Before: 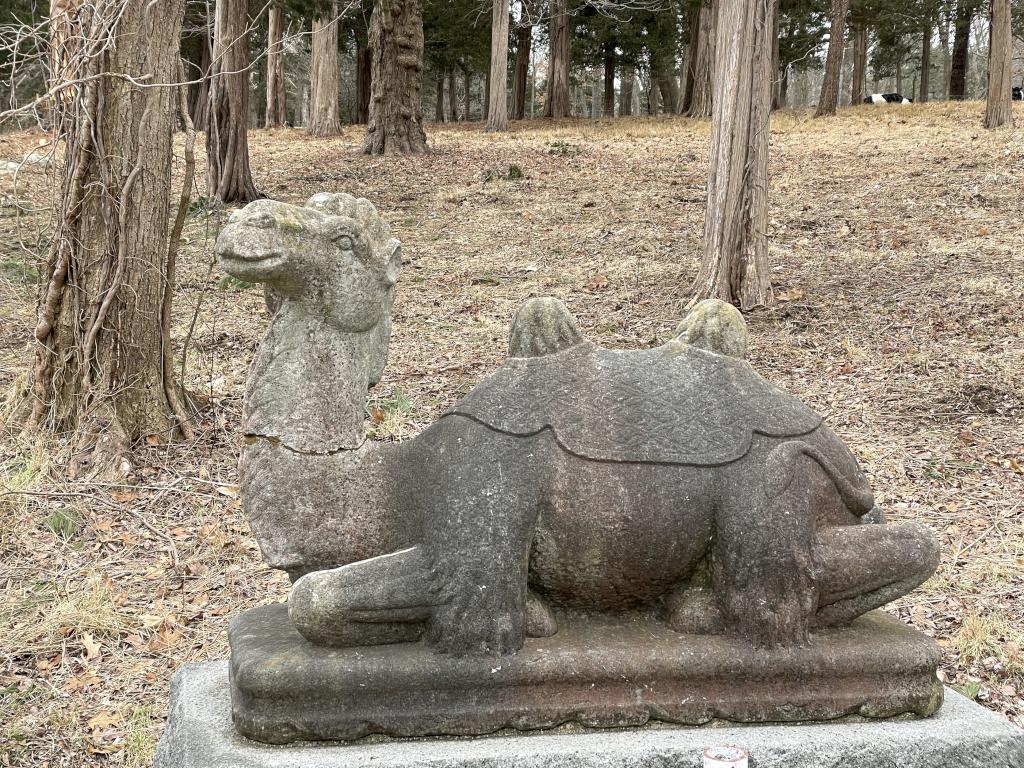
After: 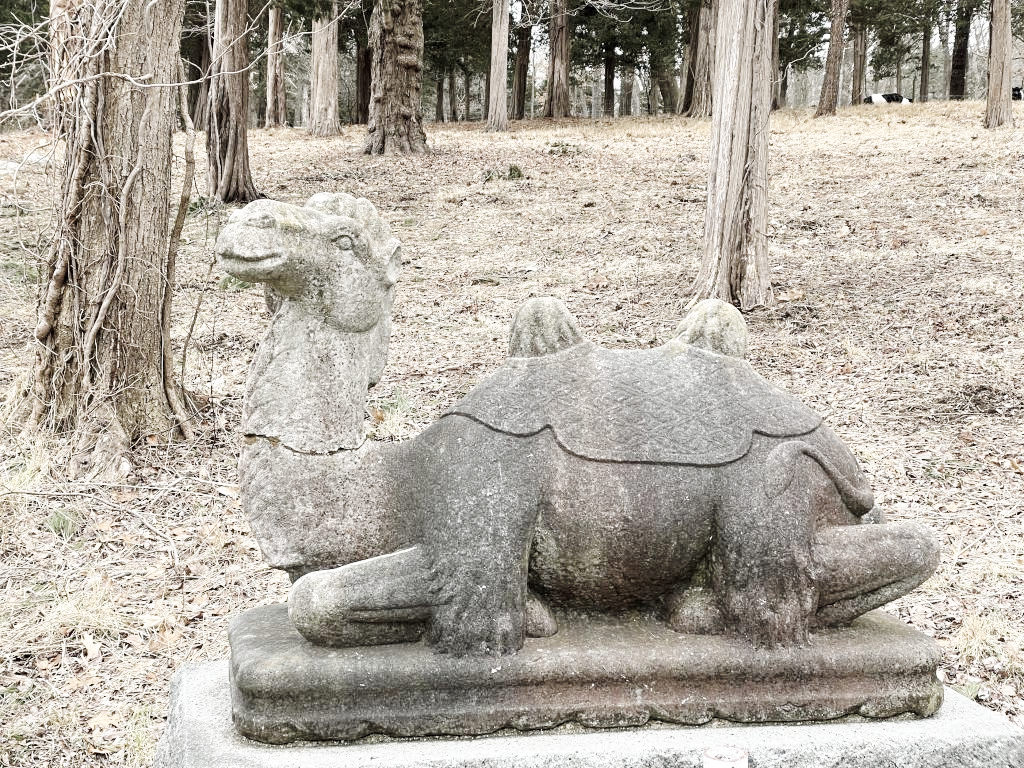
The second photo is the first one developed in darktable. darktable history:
tone curve: curves: ch0 [(0, 0) (0.003, 0.003) (0.011, 0.012) (0.025, 0.026) (0.044, 0.046) (0.069, 0.072) (0.1, 0.104) (0.136, 0.141) (0.177, 0.185) (0.224, 0.247) (0.277, 0.335) (0.335, 0.447) (0.399, 0.539) (0.468, 0.636) (0.543, 0.723) (0.623, 0.803) (0.709, 0.873) (0.801, 0.936) (0.898, 0.978) (1, 1)], preserve colors none
color correction: saturation 0.57
